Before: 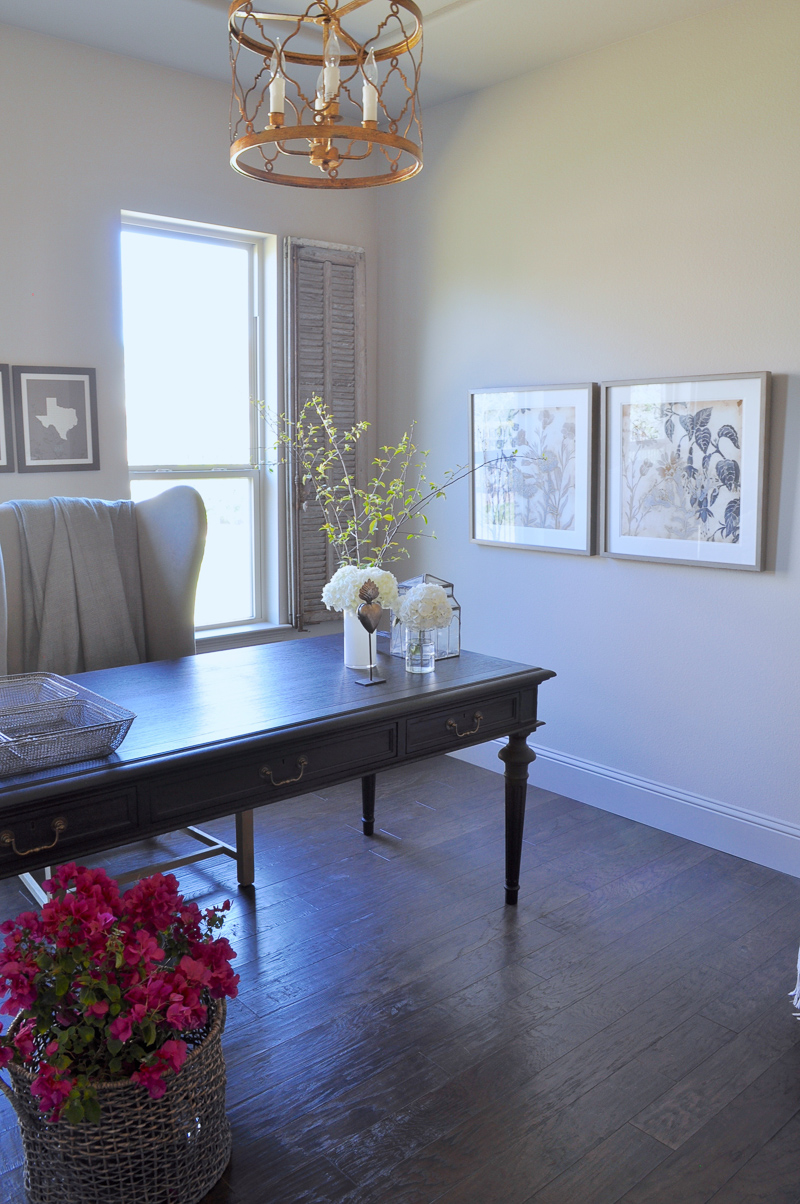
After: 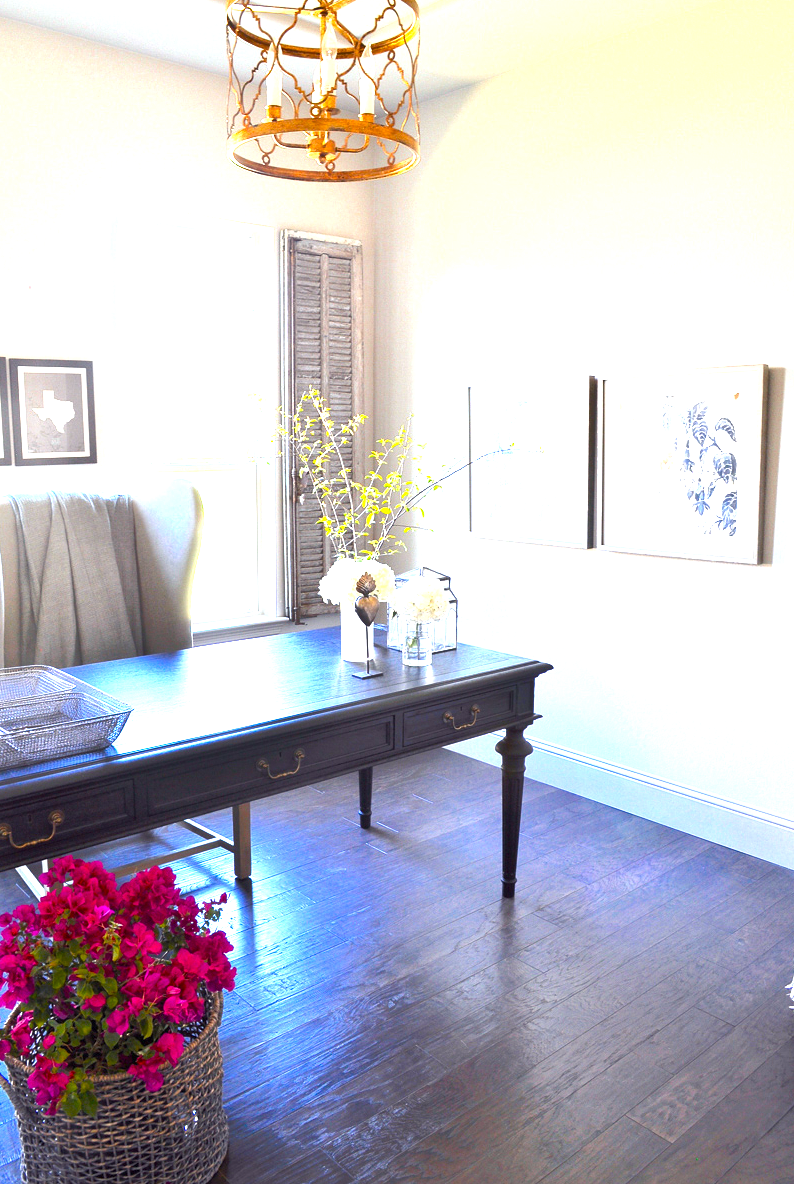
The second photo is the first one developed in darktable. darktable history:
crop: left 0.478%, top 0.629%, right 0.171%, bottom 0.959%
exposure: black level correction 0, exposure 0.895 EV, compensate highlight preservation false
color balance rgb: highlights gain › chroma 3.004%, highlights gain › hue 78.58°, perceptual saturation grading › global saturation 20%, perceptual saturation grading › highlights -14.078%, perceptual saturation grading › shadows 50.203%, perceptual brilliance grading › global brilliance 24.805%, global vibrance 20%
shadows and highlights: shadows 36.84, highlights -27.83, soften with gaussian
